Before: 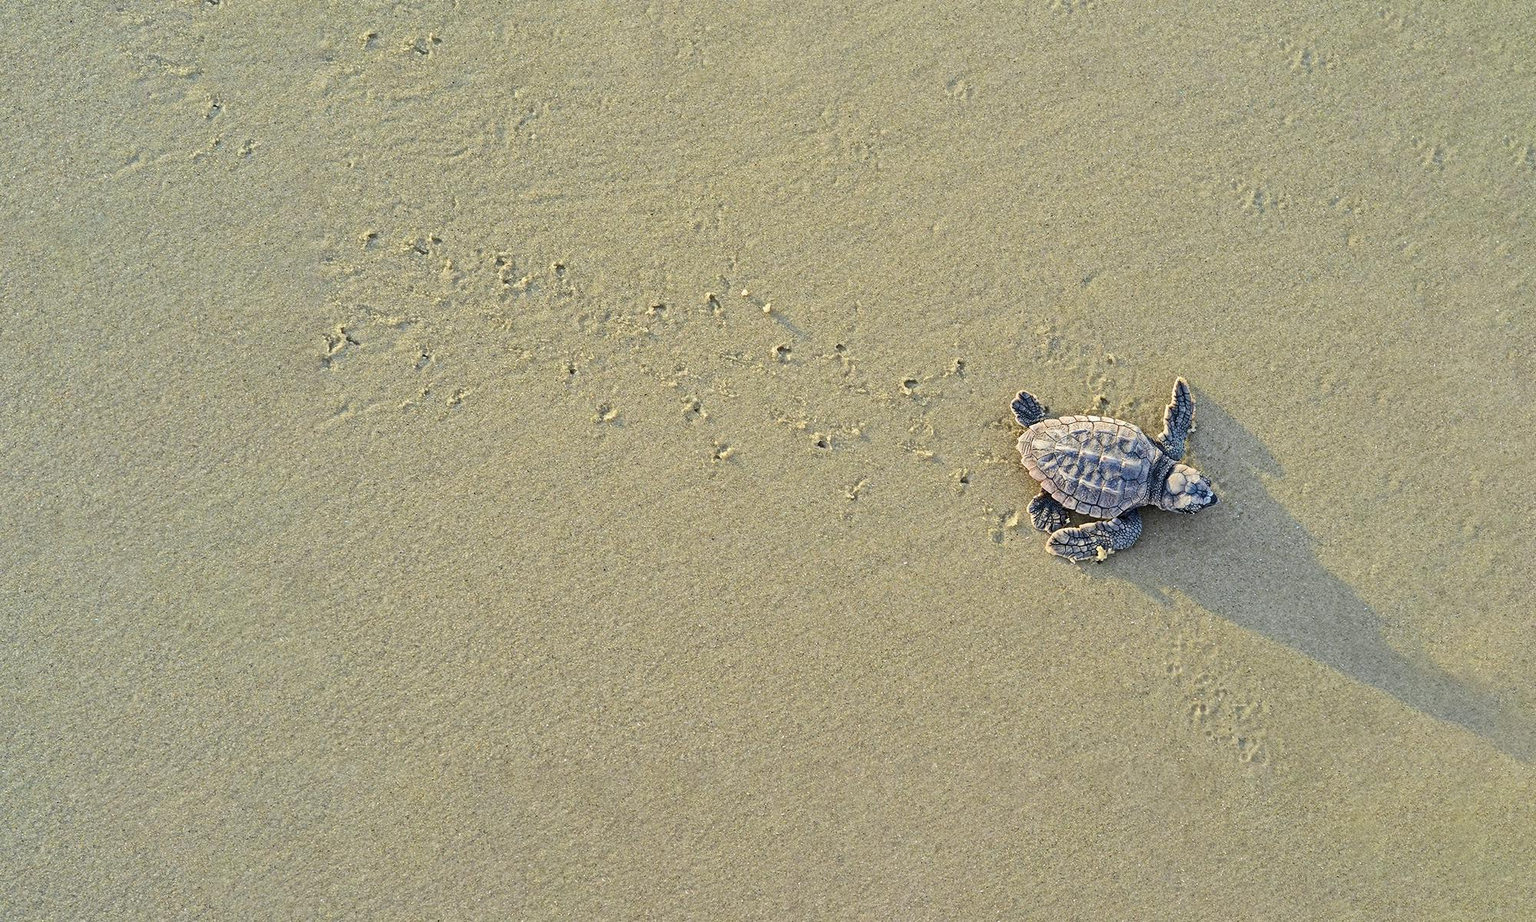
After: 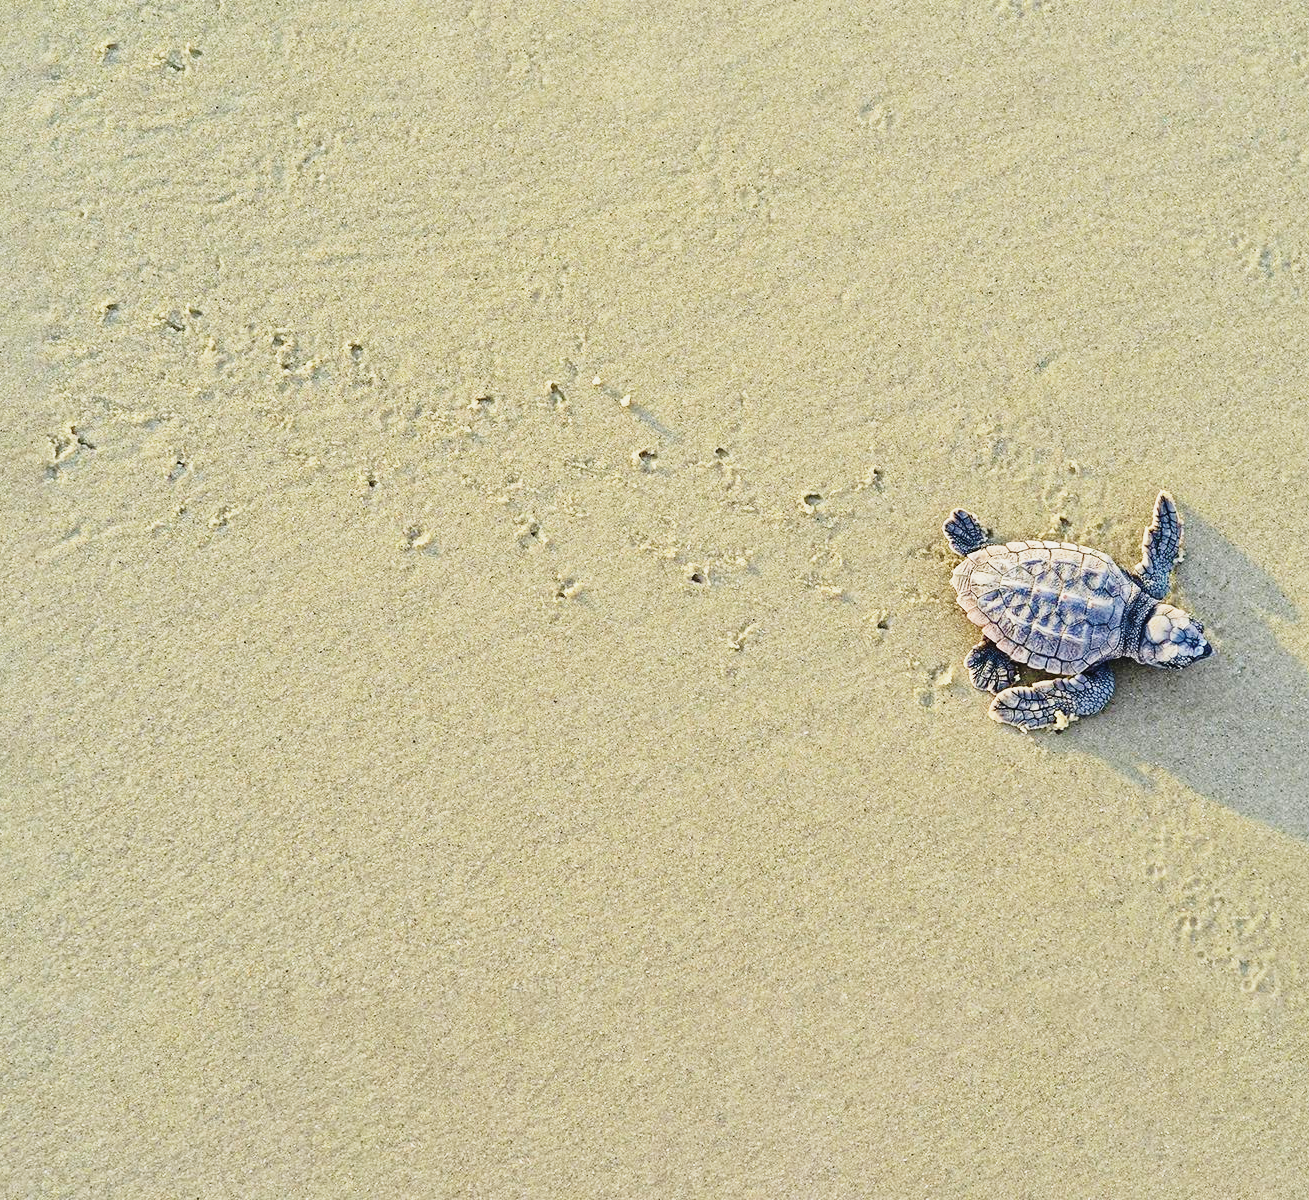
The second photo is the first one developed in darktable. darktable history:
contrast brightness saturation: contrast -0.088, brightness -0.043, saturation -0.109
base curve: curves: ch0 [(0, 0) (0.028, 0.03) (0.121, 0.232) (0.46, 0.748) (0.859, 0.968) (1, 1)], preserve colors none
crop and rotate: left 18.67%, right 15.841%
velvia: on, module defaults
contrast equalizer: octaves 7, y [[0.5 ×6], [0.5 ×6], [0.975, 0.964, 0.925, 0.865, 0.793, 0.721], [0 ×6], [0 ×6]]
